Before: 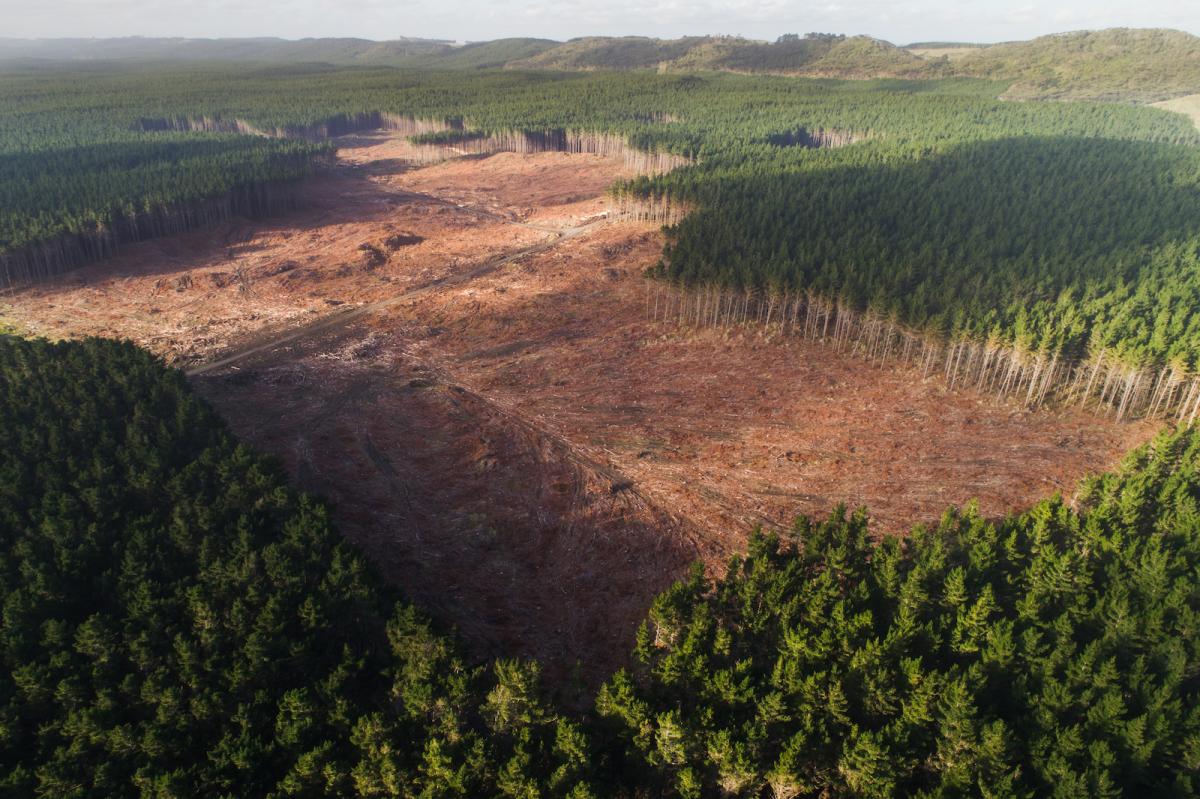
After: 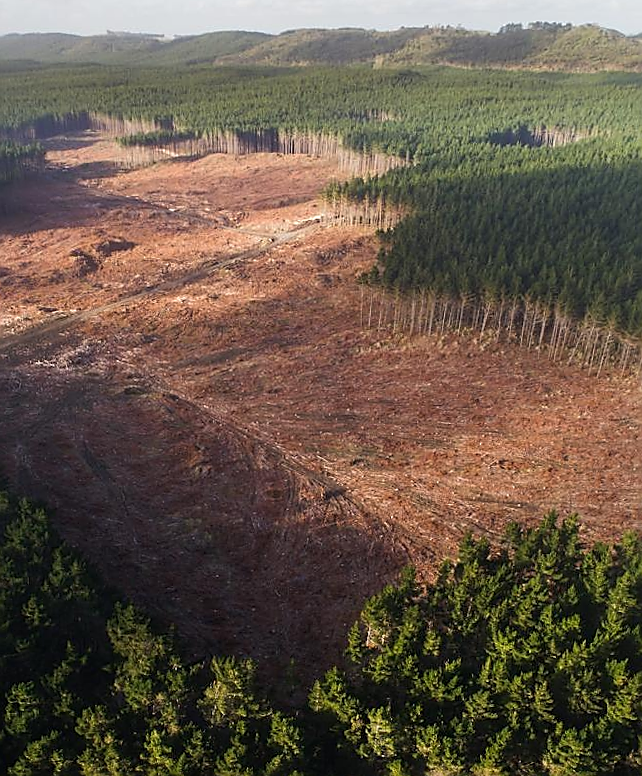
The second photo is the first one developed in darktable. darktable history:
white balance: emerald 1
sharpen: radius 1.4, amount 1.25, threshold 0.7
crop: left 21.674%, right 22.086%
rotate and perspective: rotation 0.074°, lens shift (vertical) 0.096, lens shift (horizontal) -0.041, crop left 0.043, crop right 0.952, crop top 0.024, crop bottom 0.979
